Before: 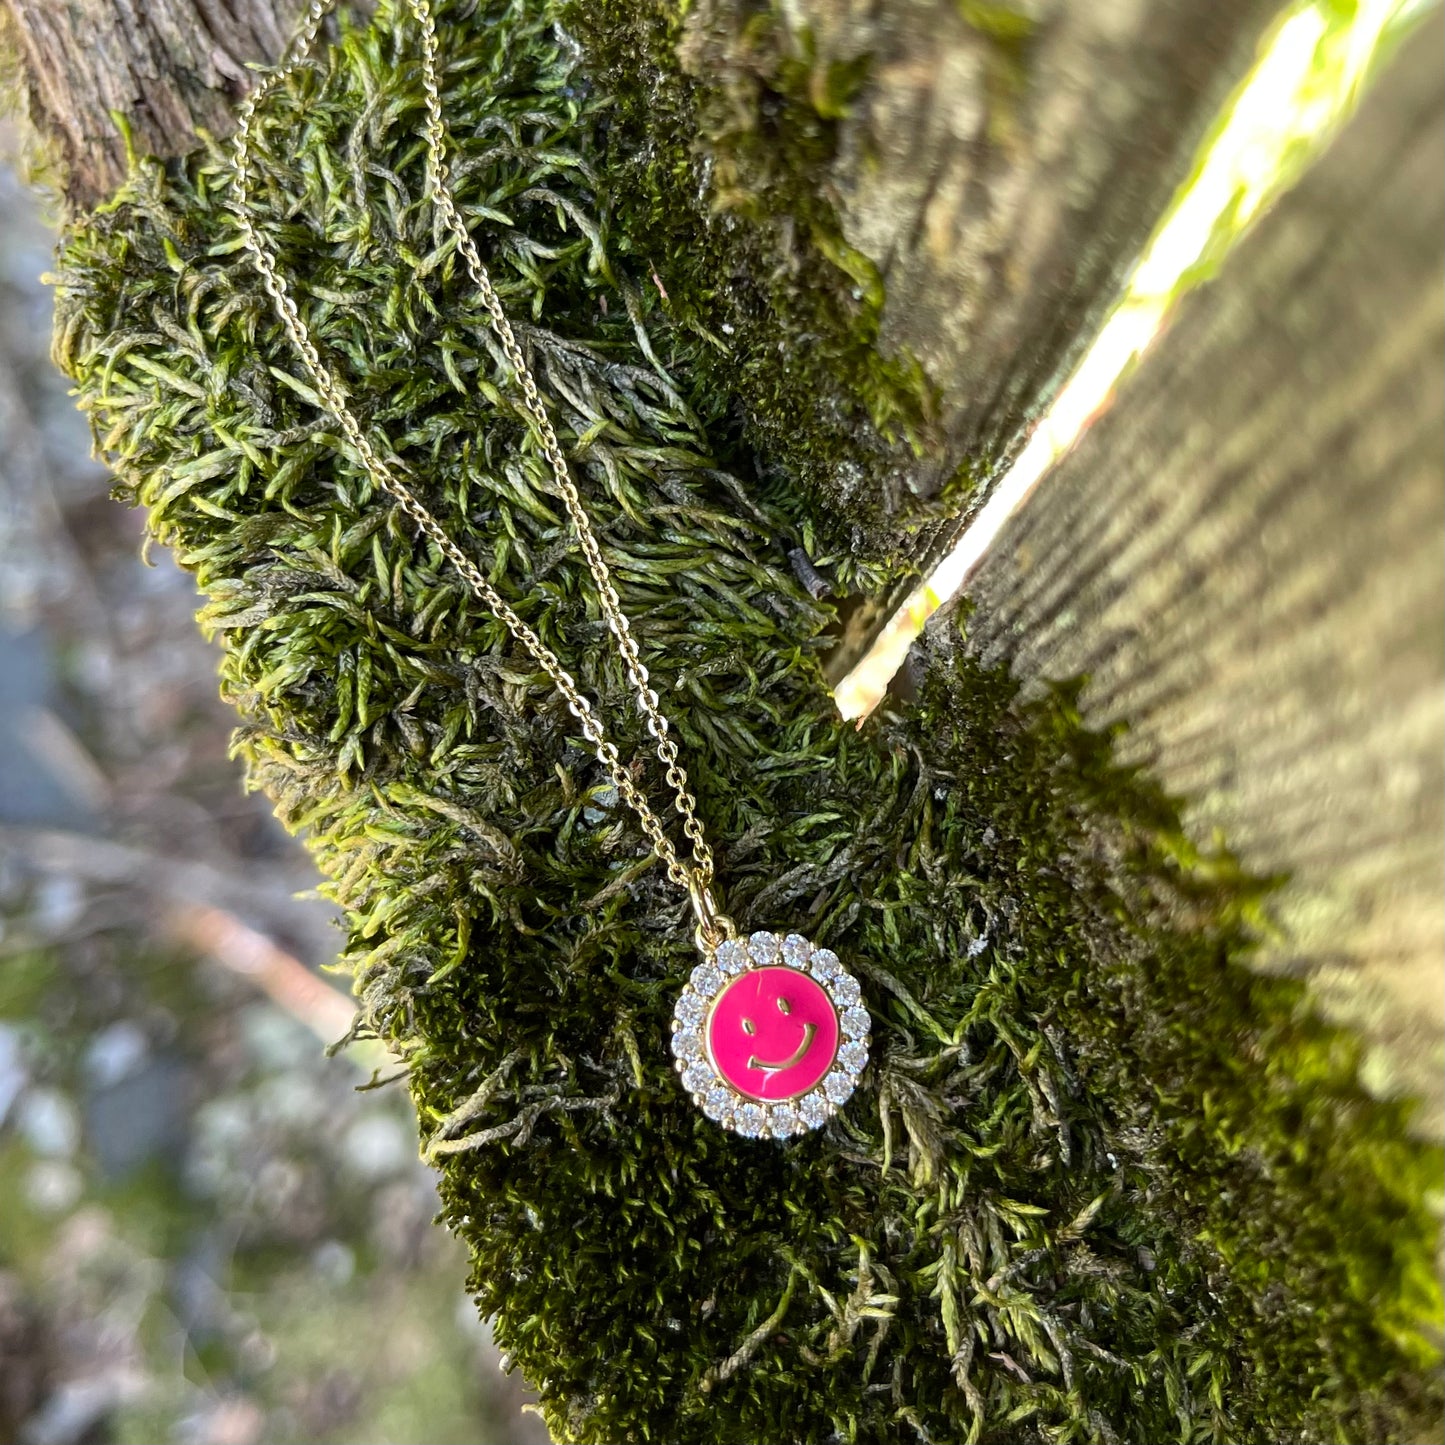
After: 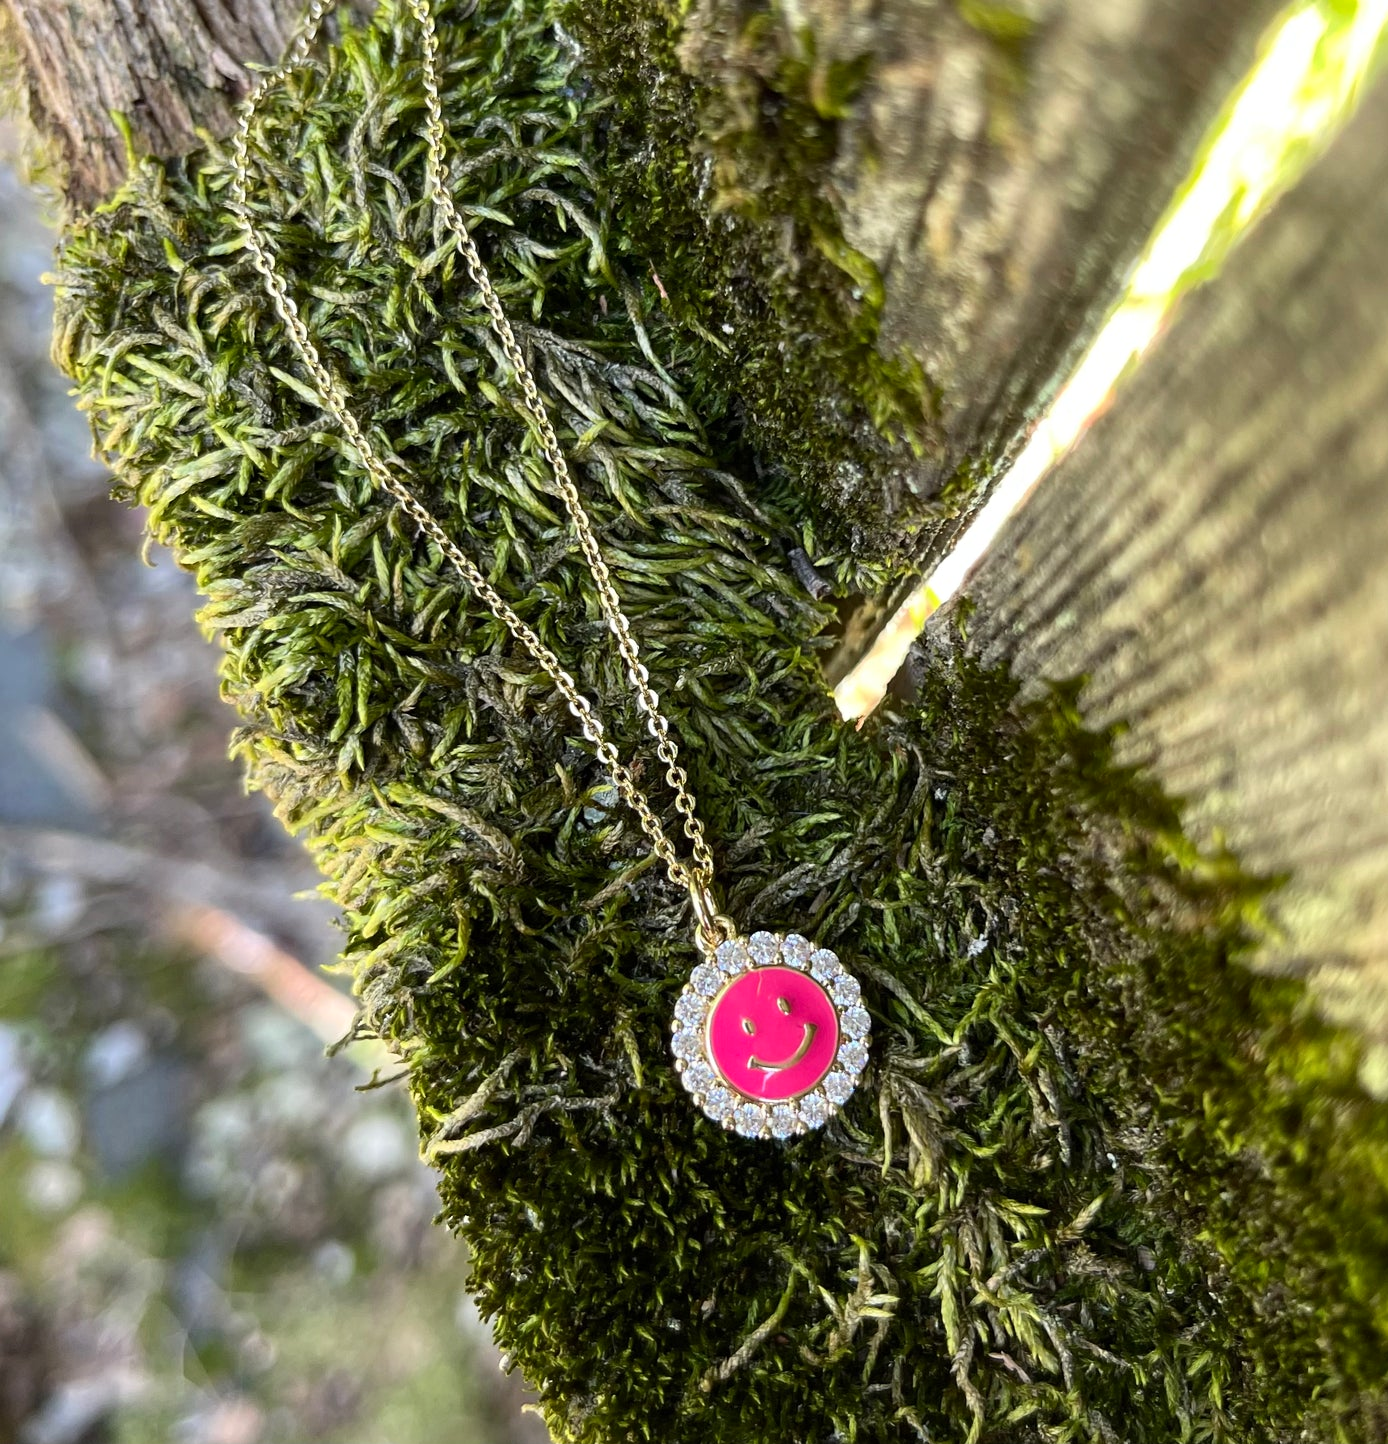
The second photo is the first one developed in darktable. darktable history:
crop: right 3.884%, bottom 0.034%
contrast brightness saturation: contrast 0.101, brightness 0.022, saturation 0.022
